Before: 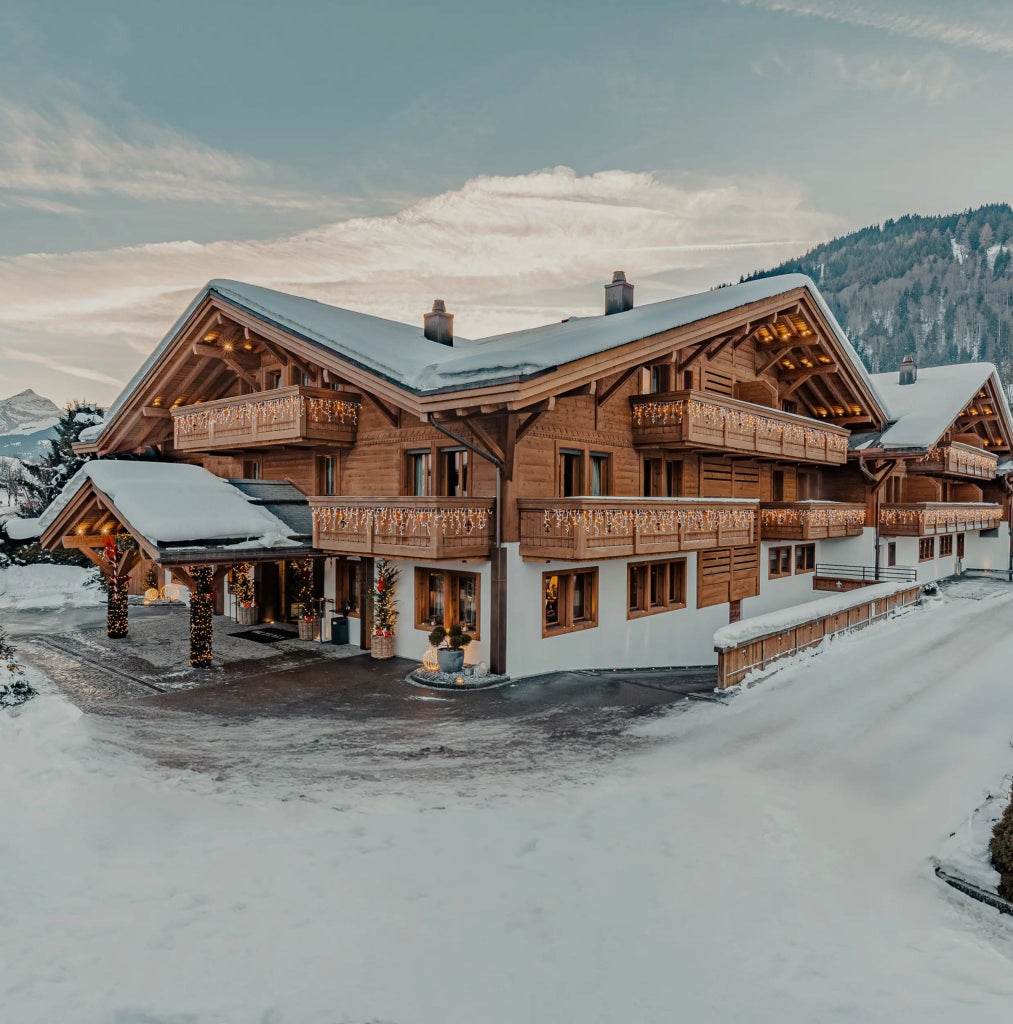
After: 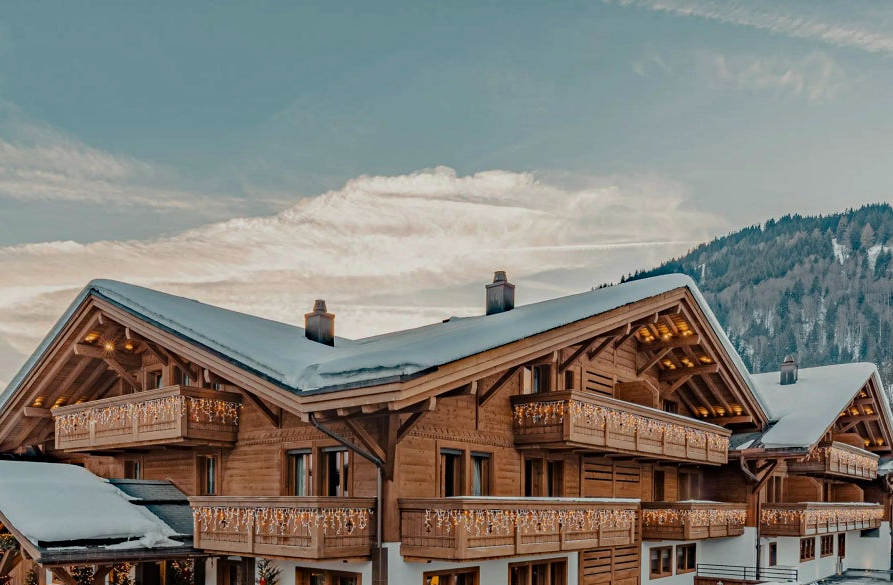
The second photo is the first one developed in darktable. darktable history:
haze removal: compatibility mode true, adaptive false
crop and rotate: left 11.812%, bottom 42.776%
